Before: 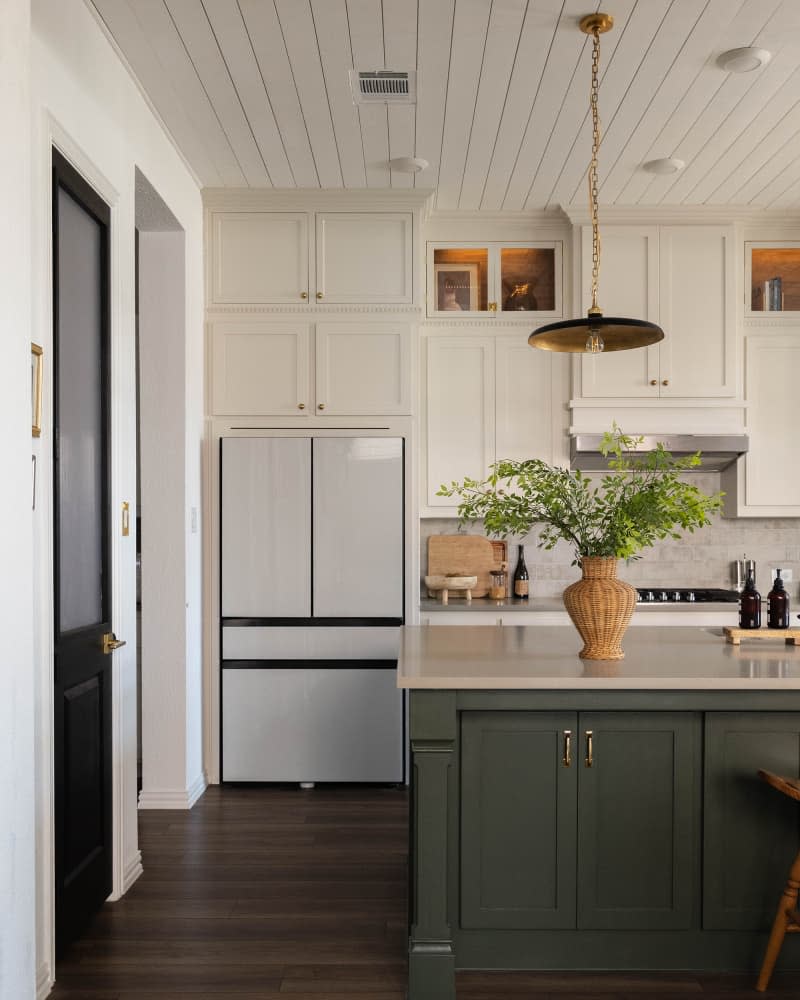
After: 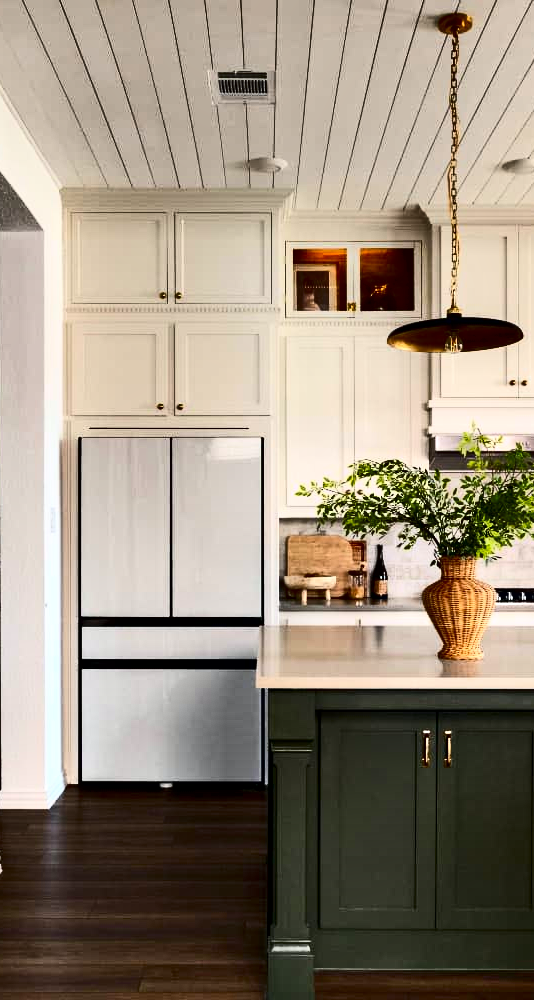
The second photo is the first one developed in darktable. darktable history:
exposure: compensate highlight preservation false
crop and rotate: left 17.732%, right 15.423%
contrast equalizer: octaves 7, y [[0.6 ×6], [0.55 ×6], [0 ×6], [0 ×6], [0 ×6]]
shadows and highlights: shadows 53, soften with gaussian
contrast brightness saturation: contrast 0.4, brightness 0.05, saturation 0.25
